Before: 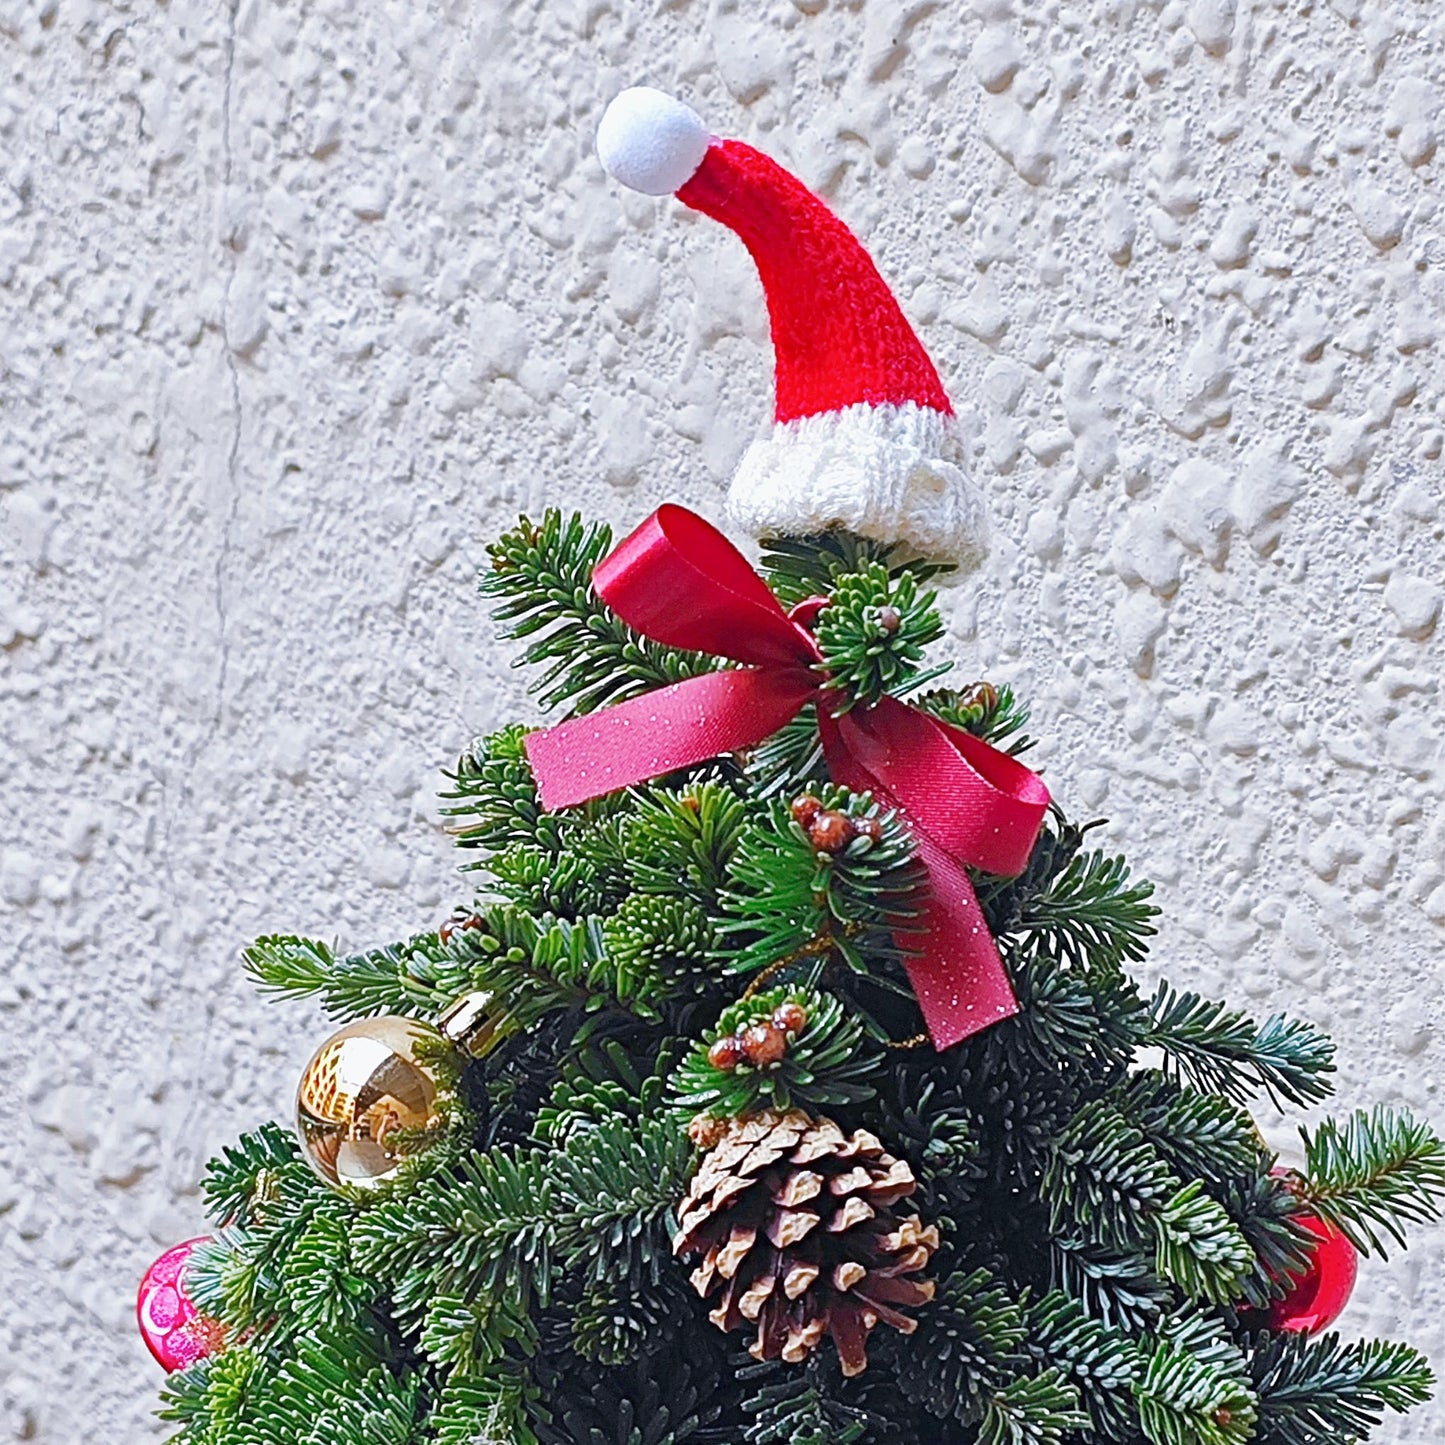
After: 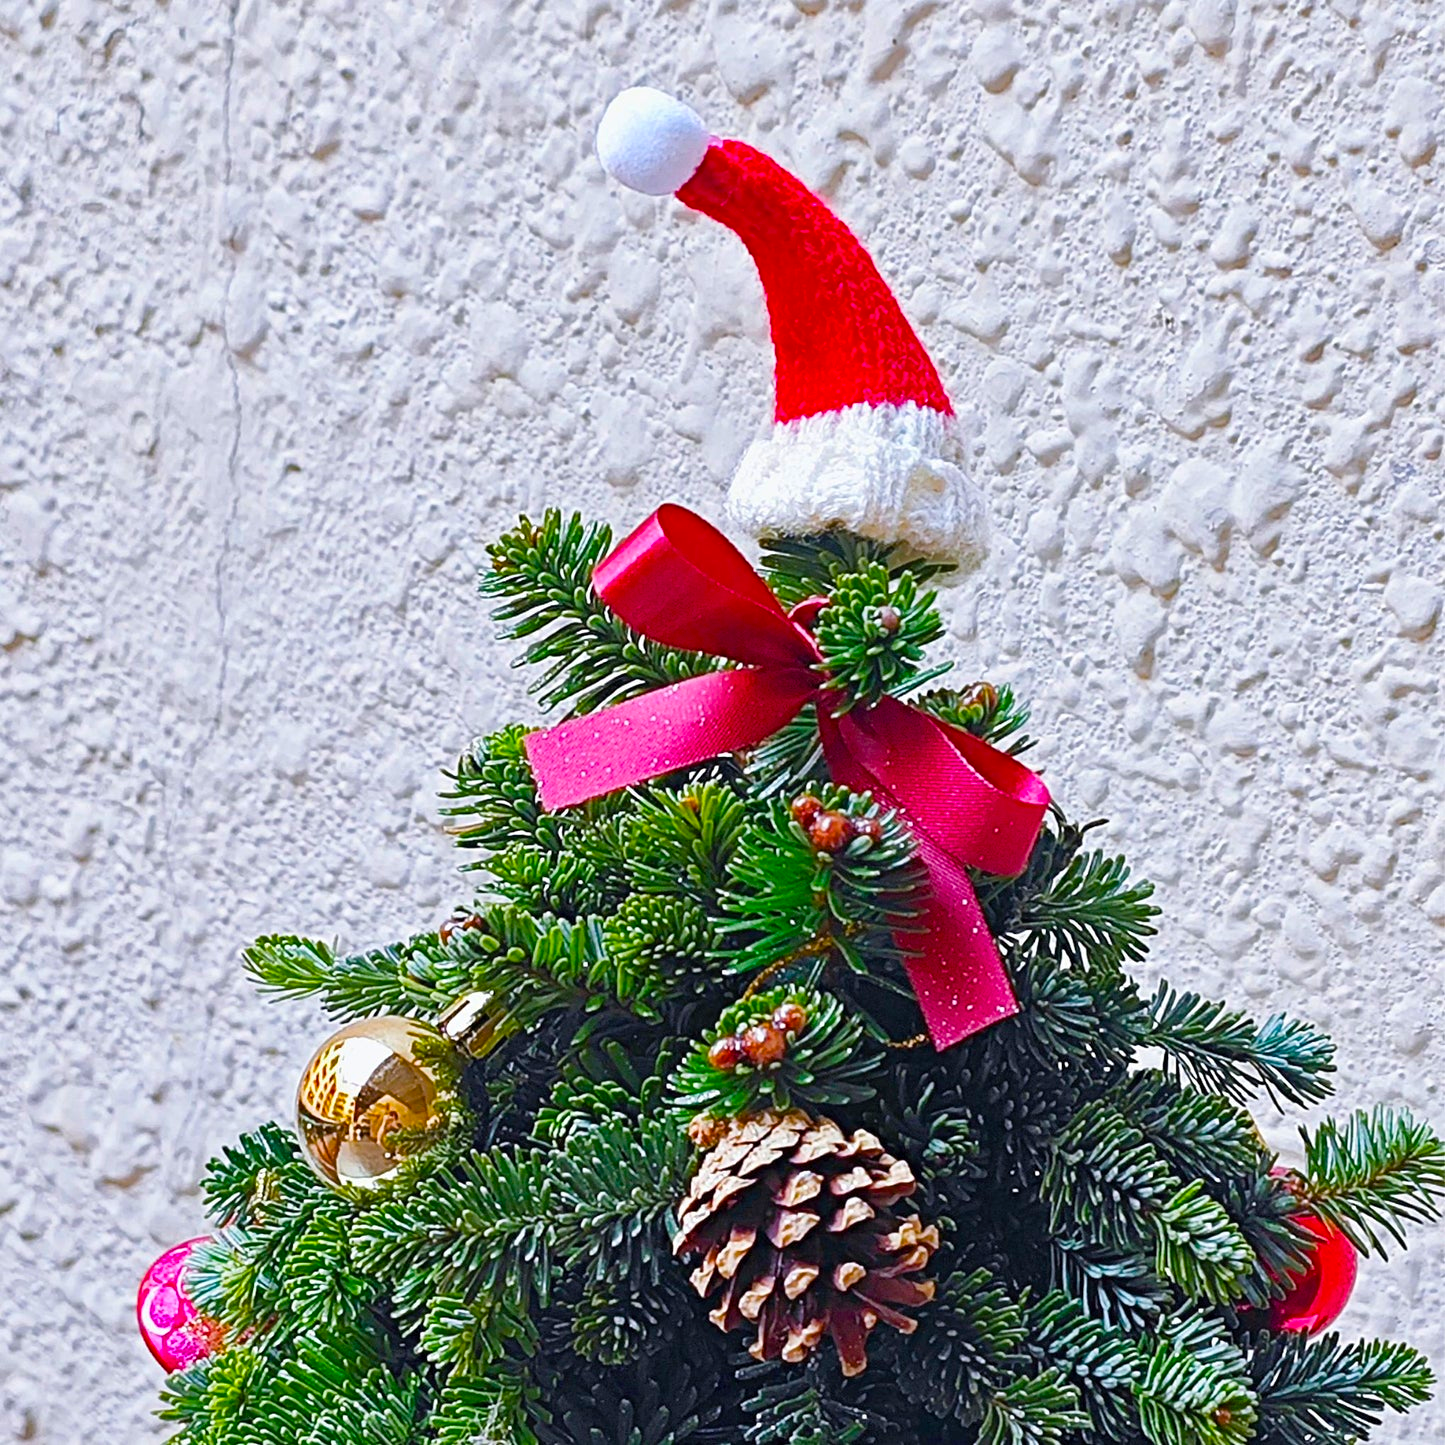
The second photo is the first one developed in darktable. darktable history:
color balance rgb: linear chroma grading › global chroma 15%, perceptual saturation grading › global saturation 30%
tone equalizer: on, module defaults
